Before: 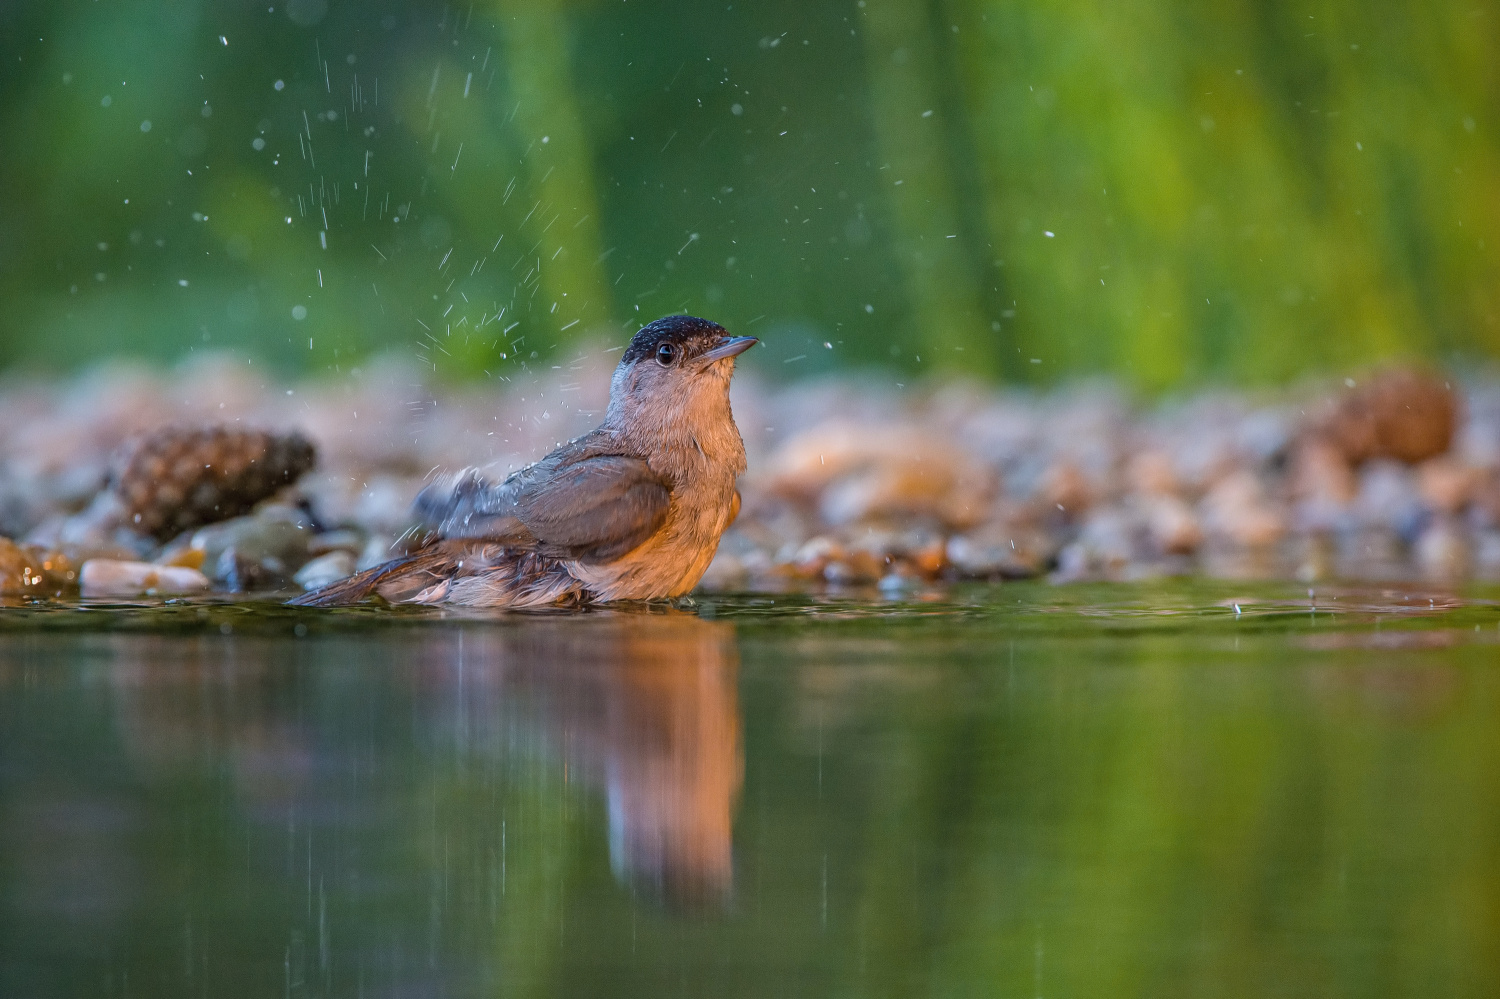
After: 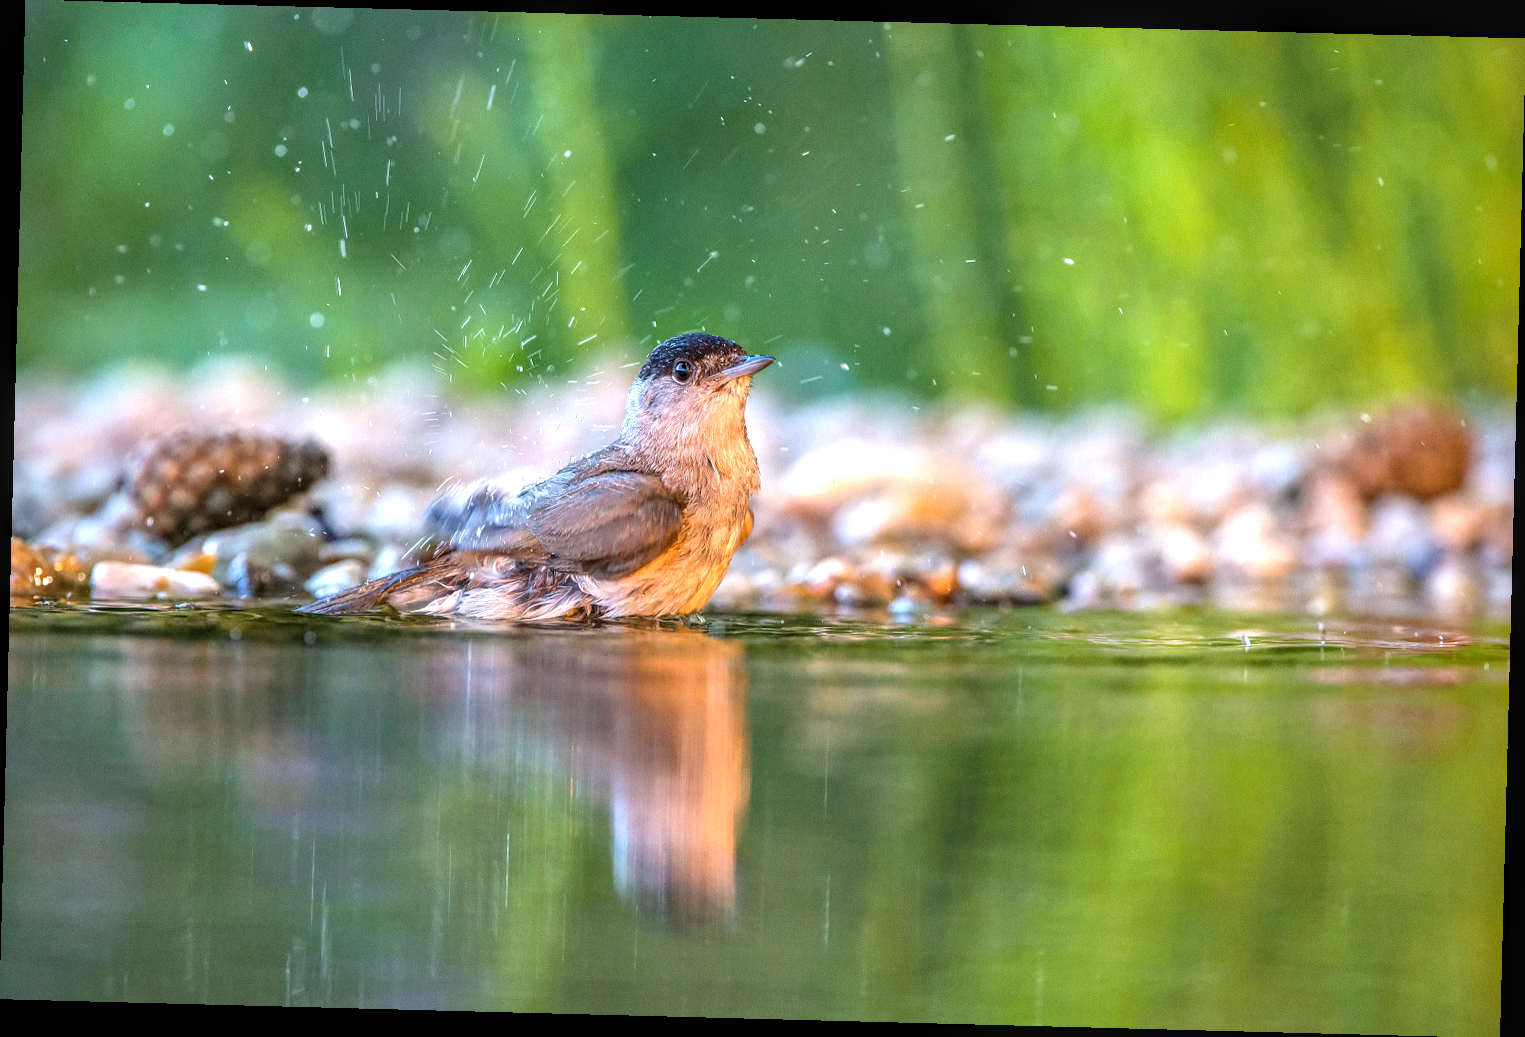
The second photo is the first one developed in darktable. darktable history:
crop and rotate: angle -1.49°
local contrast: on, module defaults
exposure: black level correction 0, exposure 1.2 EV, compensate highlight preservation false
